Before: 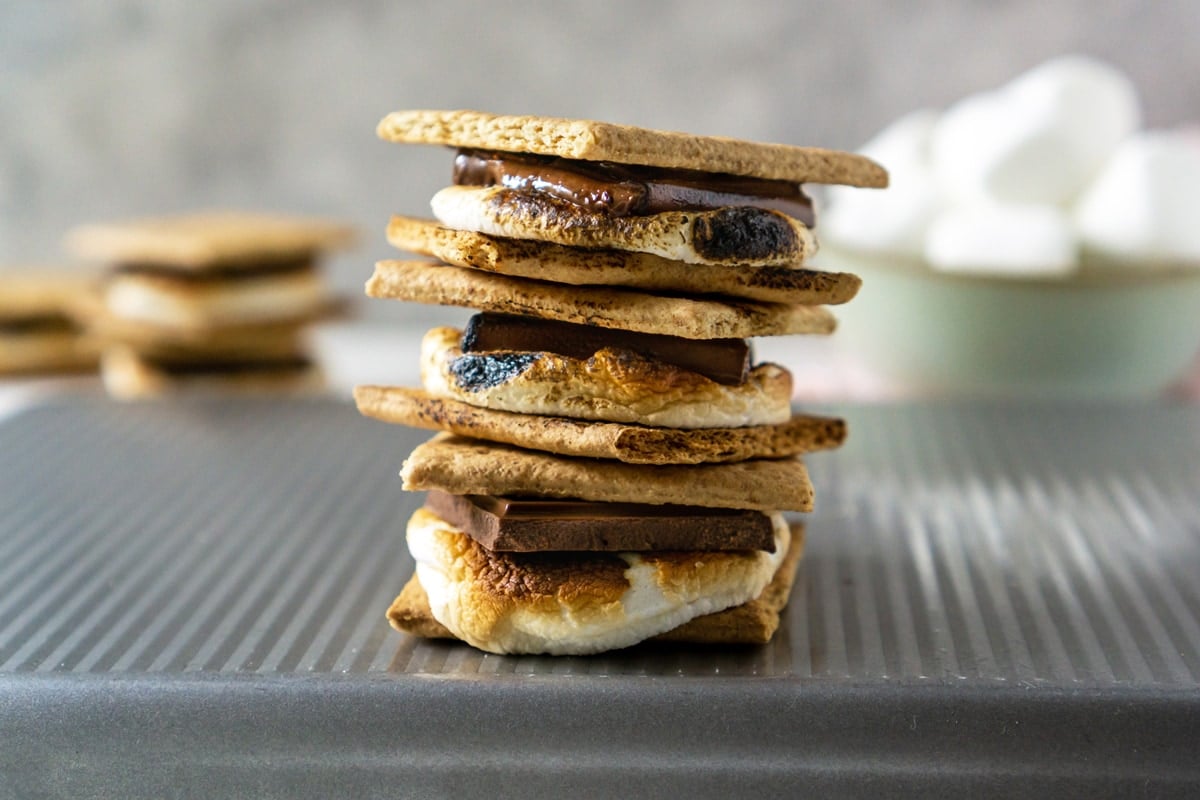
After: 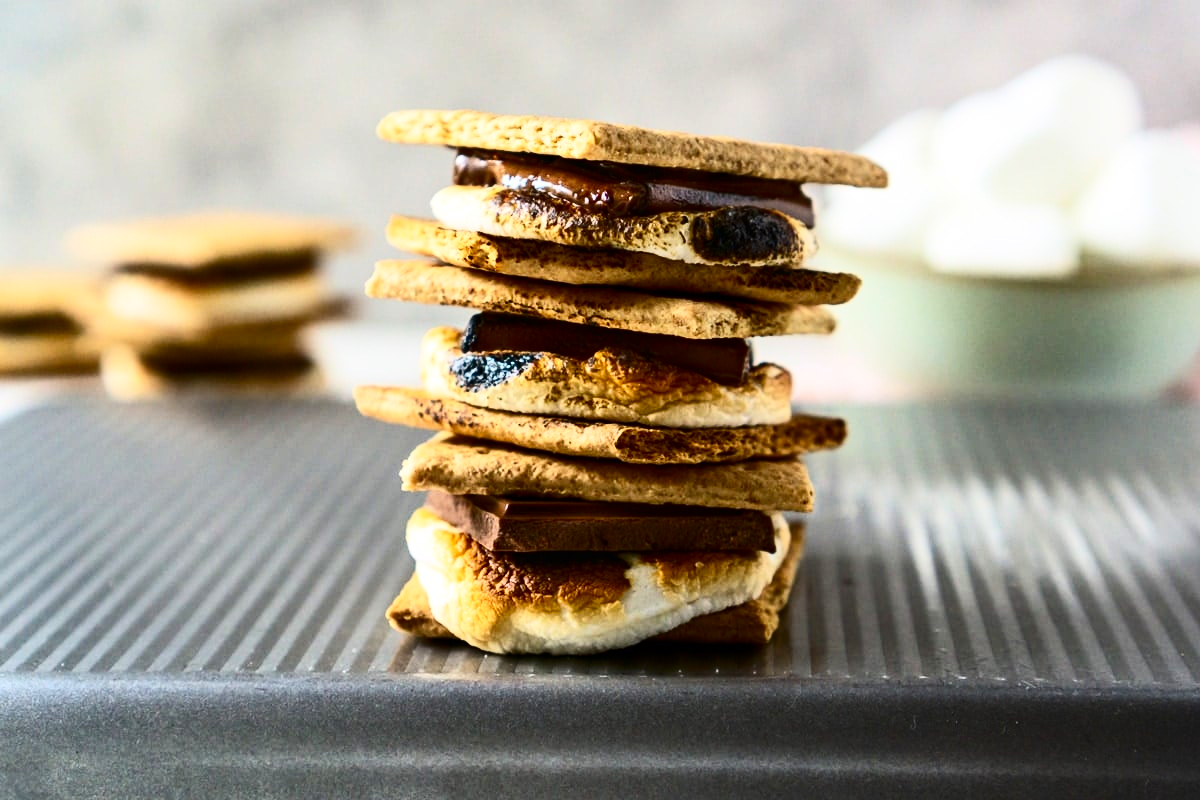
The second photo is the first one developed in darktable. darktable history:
contrast brightness saturation: contrast 0.4, brightness 0.053, saturation 0.254
